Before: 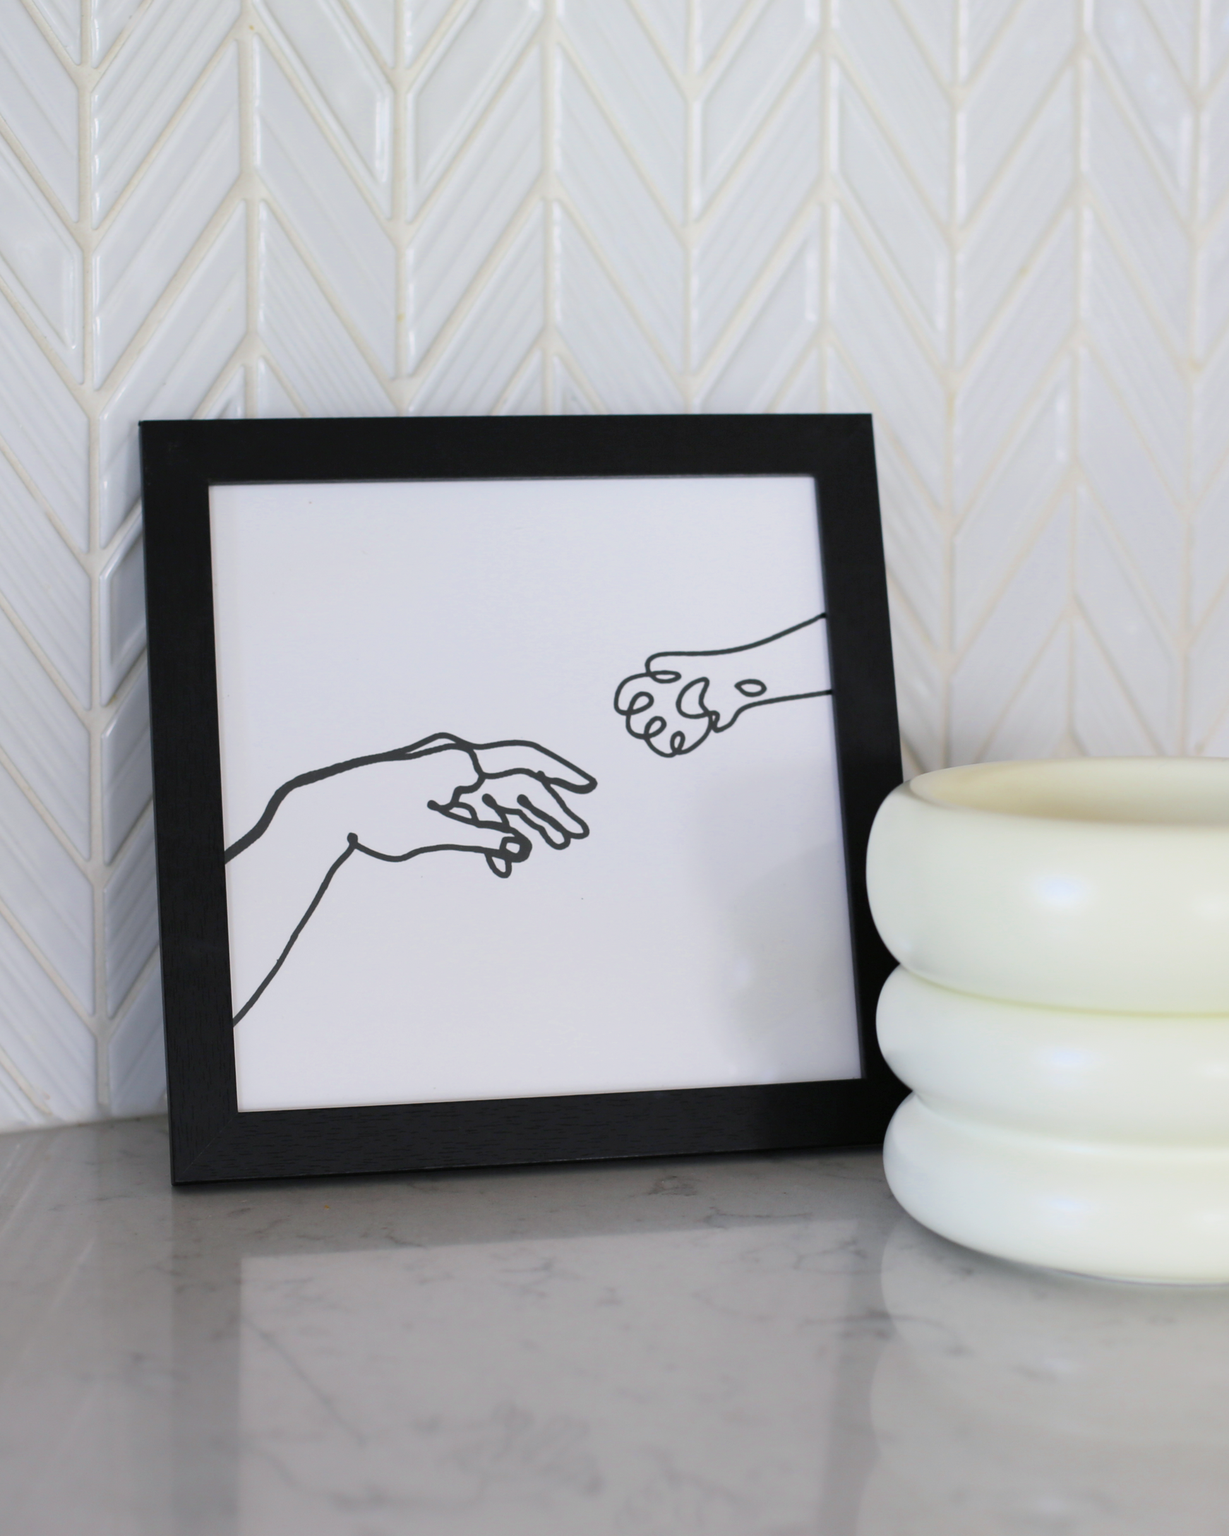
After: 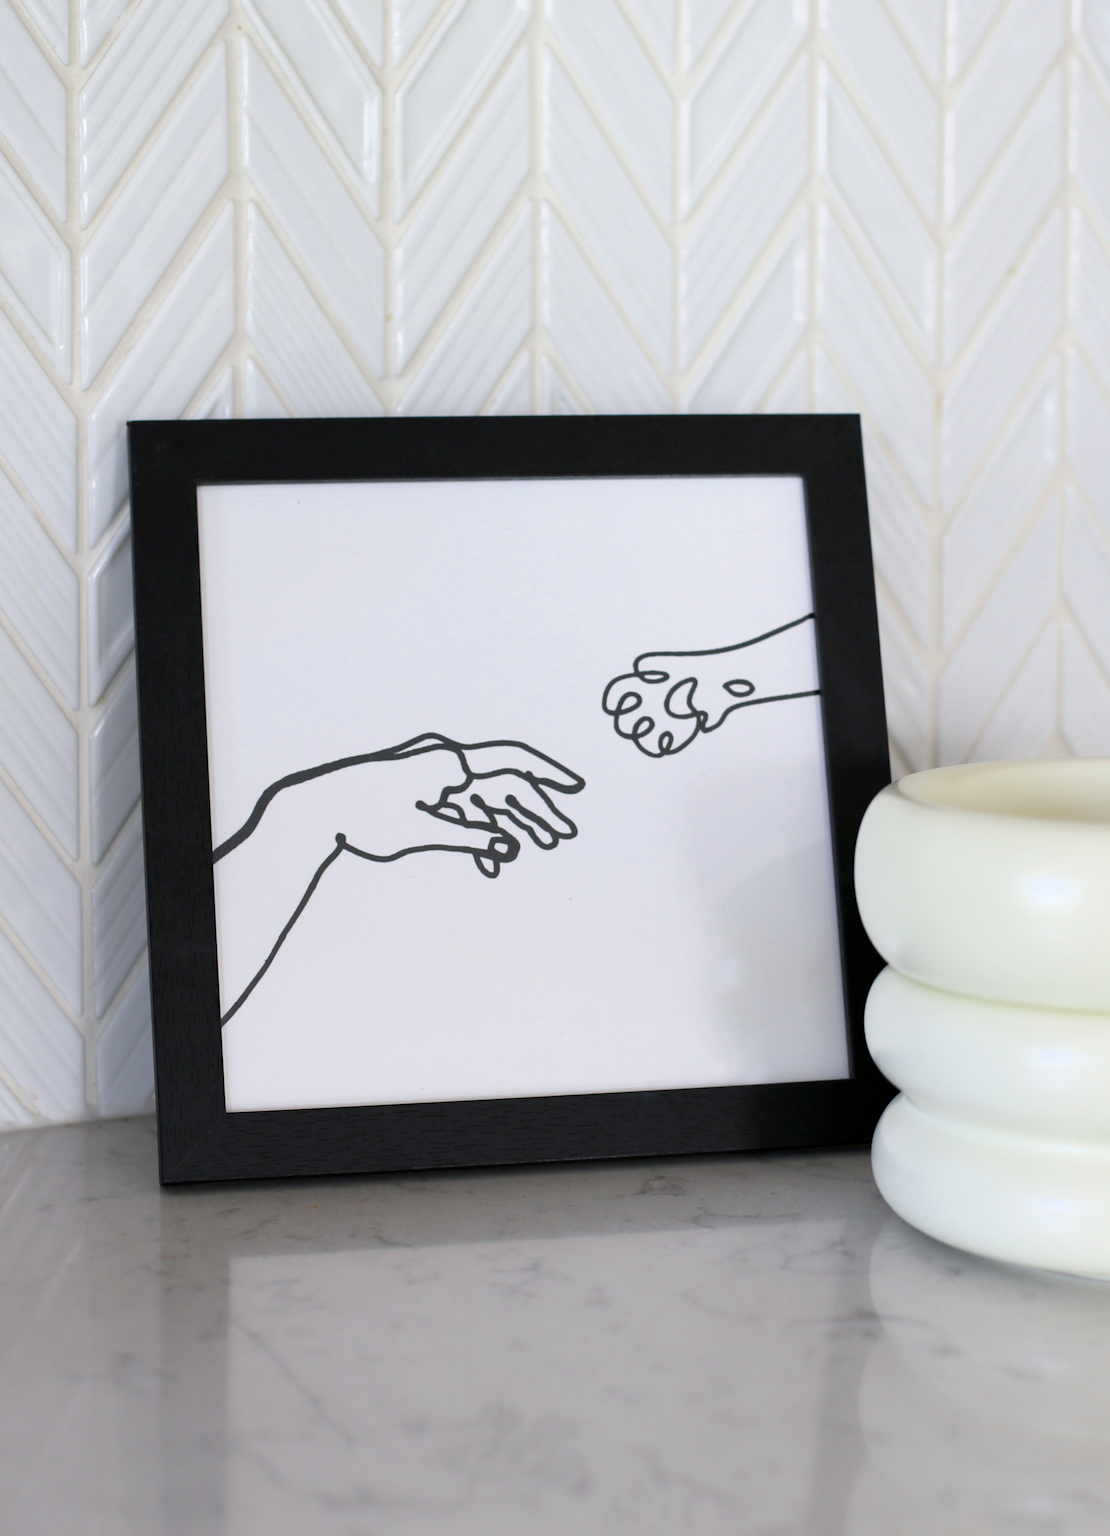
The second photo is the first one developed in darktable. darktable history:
color zones: curves: ch0 [(0, 0.5) (0.143, 0.5) (0.286, 0.456) (0.429, 0.5) (0.571, 0.5) (0.714, 0.5) (0.857, 0.5) (1, 0.5)]; ch1 [(0, 0.5) (0.143, 0.5) (0.286, 0.422) (0.429, 0.5) (0.571, 0.5) (0.714, 0.5) (0.857, 0.5) (1, 0.5)]
crop and rotate: left 0.999%, right 8.602%
exposure: black level correction 0.002, exposure 0.149 EV, compensate exposure bias true, compensate highlight preservation false
